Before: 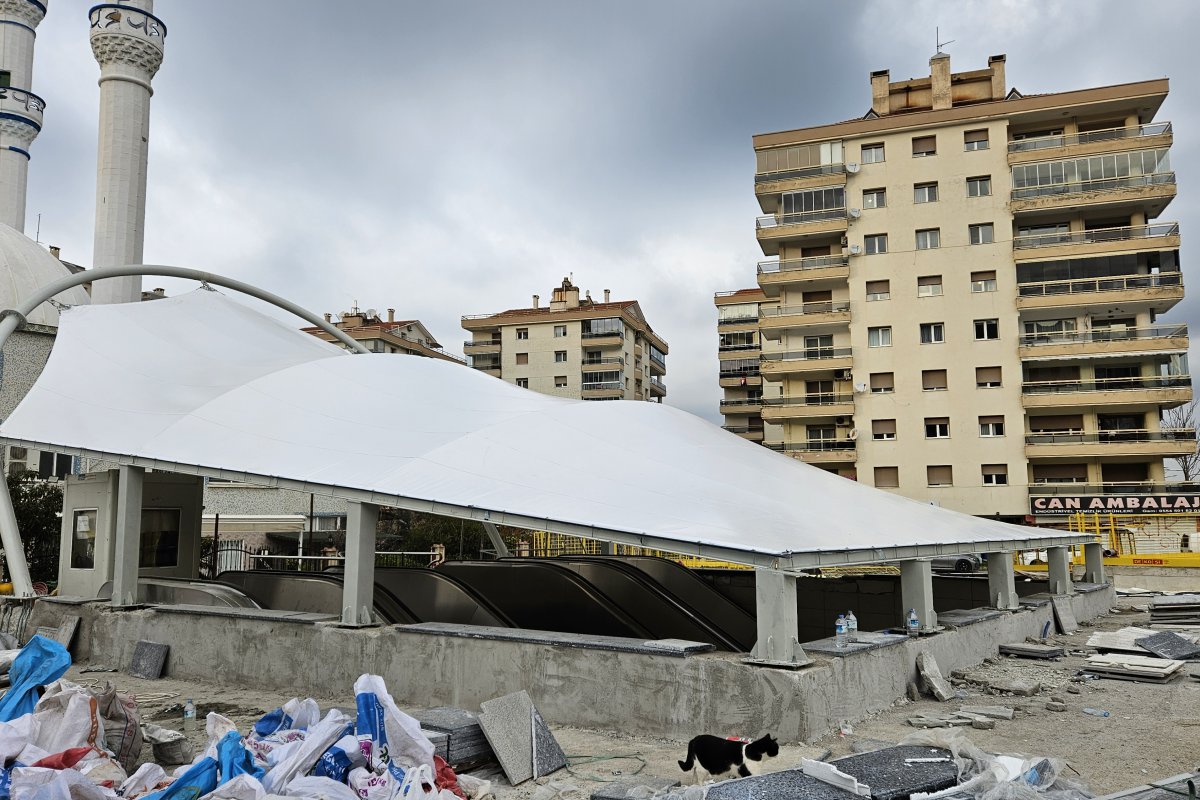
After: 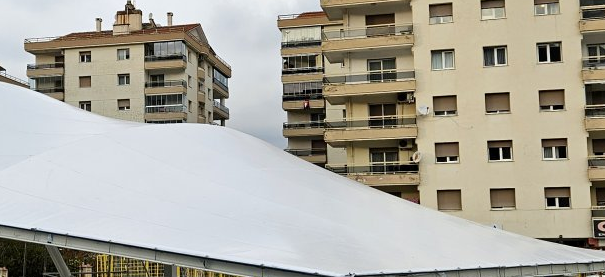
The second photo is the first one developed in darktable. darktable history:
crop: left 36.482%, top 34.7%, right 13.099%, bottom 30.666%
exposure: black level correction 0.002, compensate highlight preservation false
